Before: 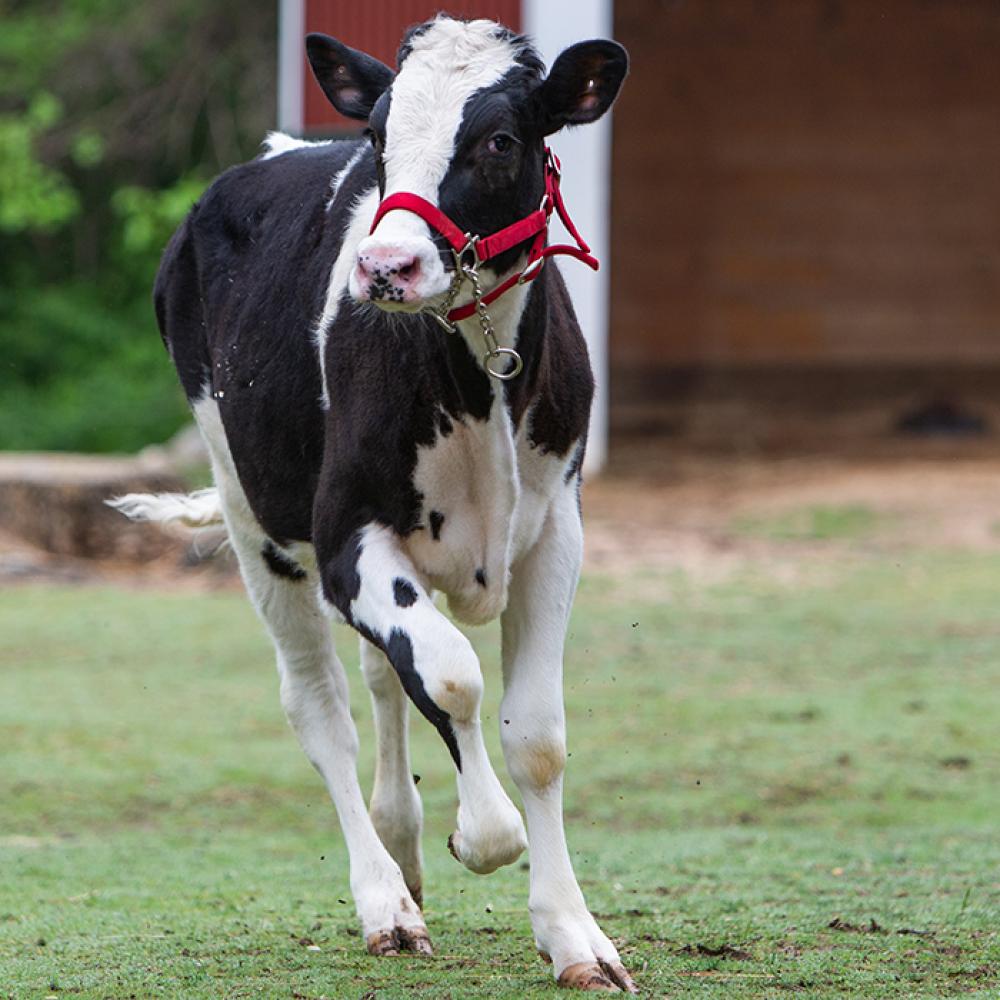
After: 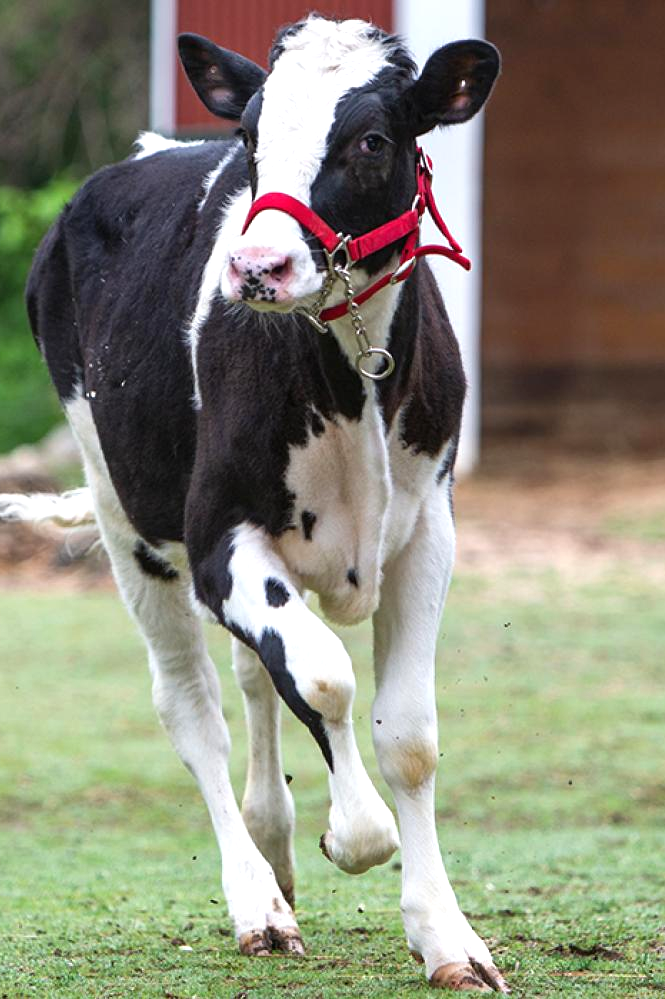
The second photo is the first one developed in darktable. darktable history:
crop and rotate: left 12.82%, right 20.604%
exposure: black level correction 0, exposure 0.499 EV, compensate highlight preservation false
shadows and highlights: radius 336.58, shadows 28.56, soften with gaussian
